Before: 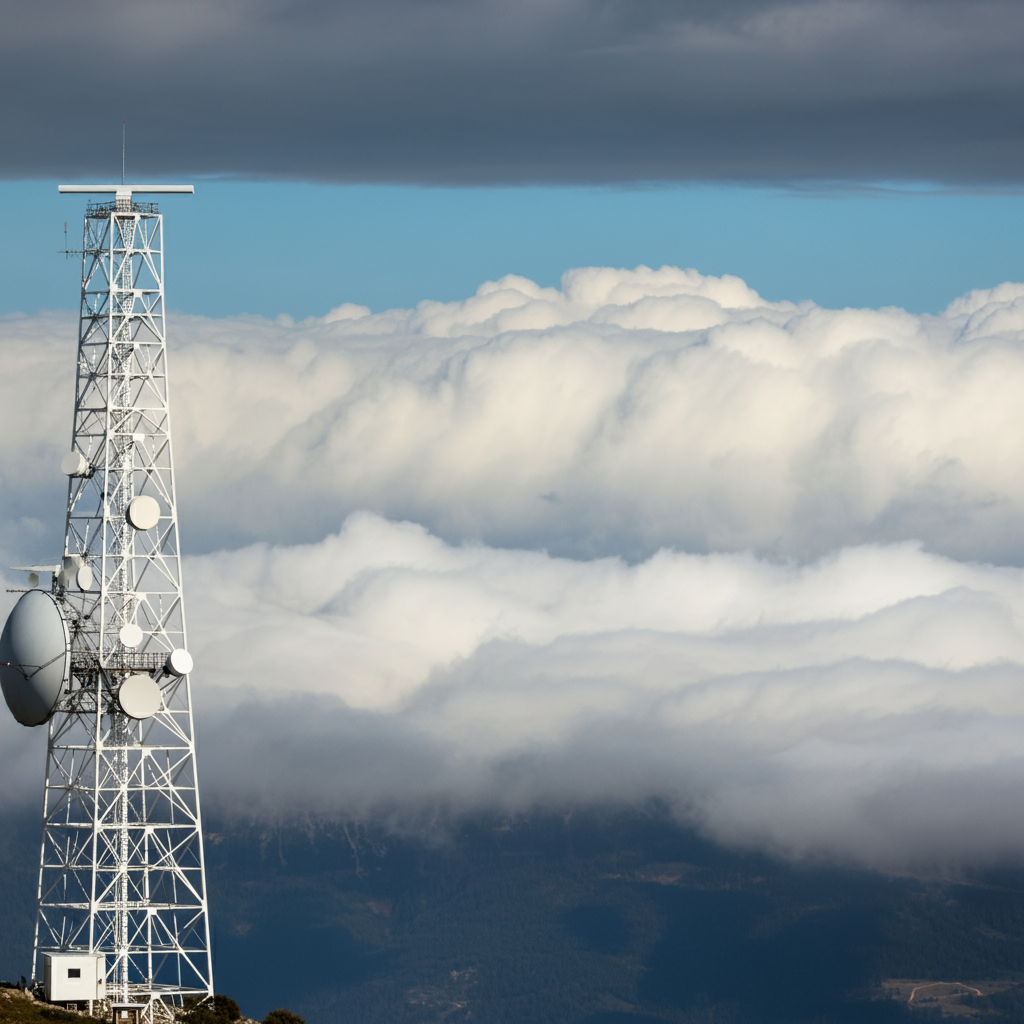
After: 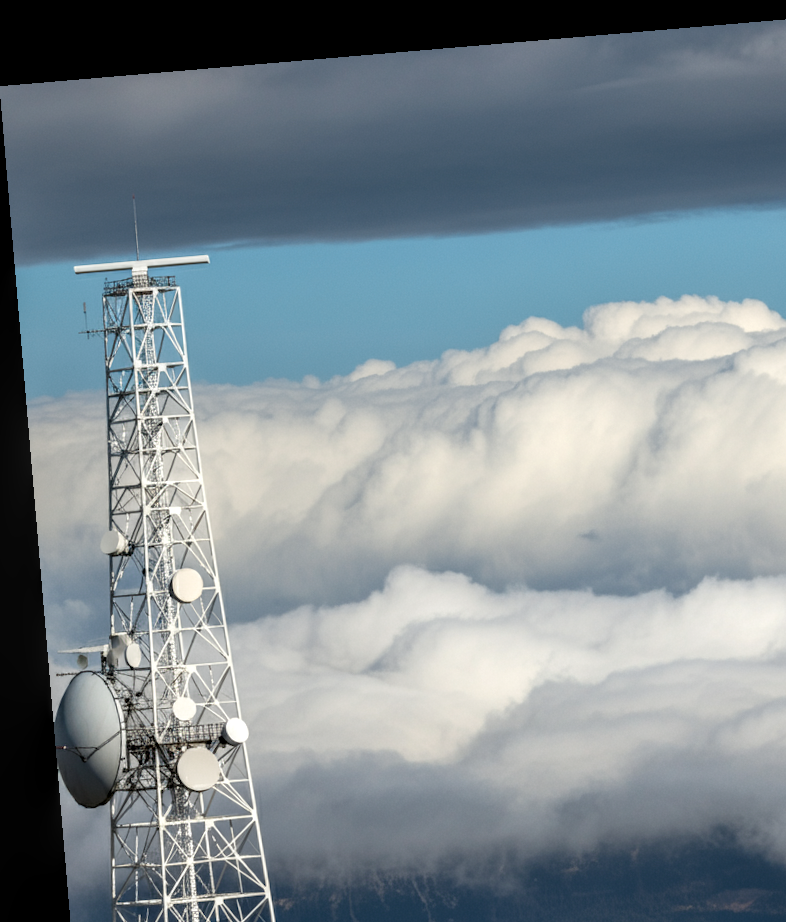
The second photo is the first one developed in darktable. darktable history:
rotate and perspective: rotation -4.86°, automatic cropping off
crop: right 28.885%, bottom 16.626%
local contrast: highlights 61%, detail 143%, midtone range 0.428
